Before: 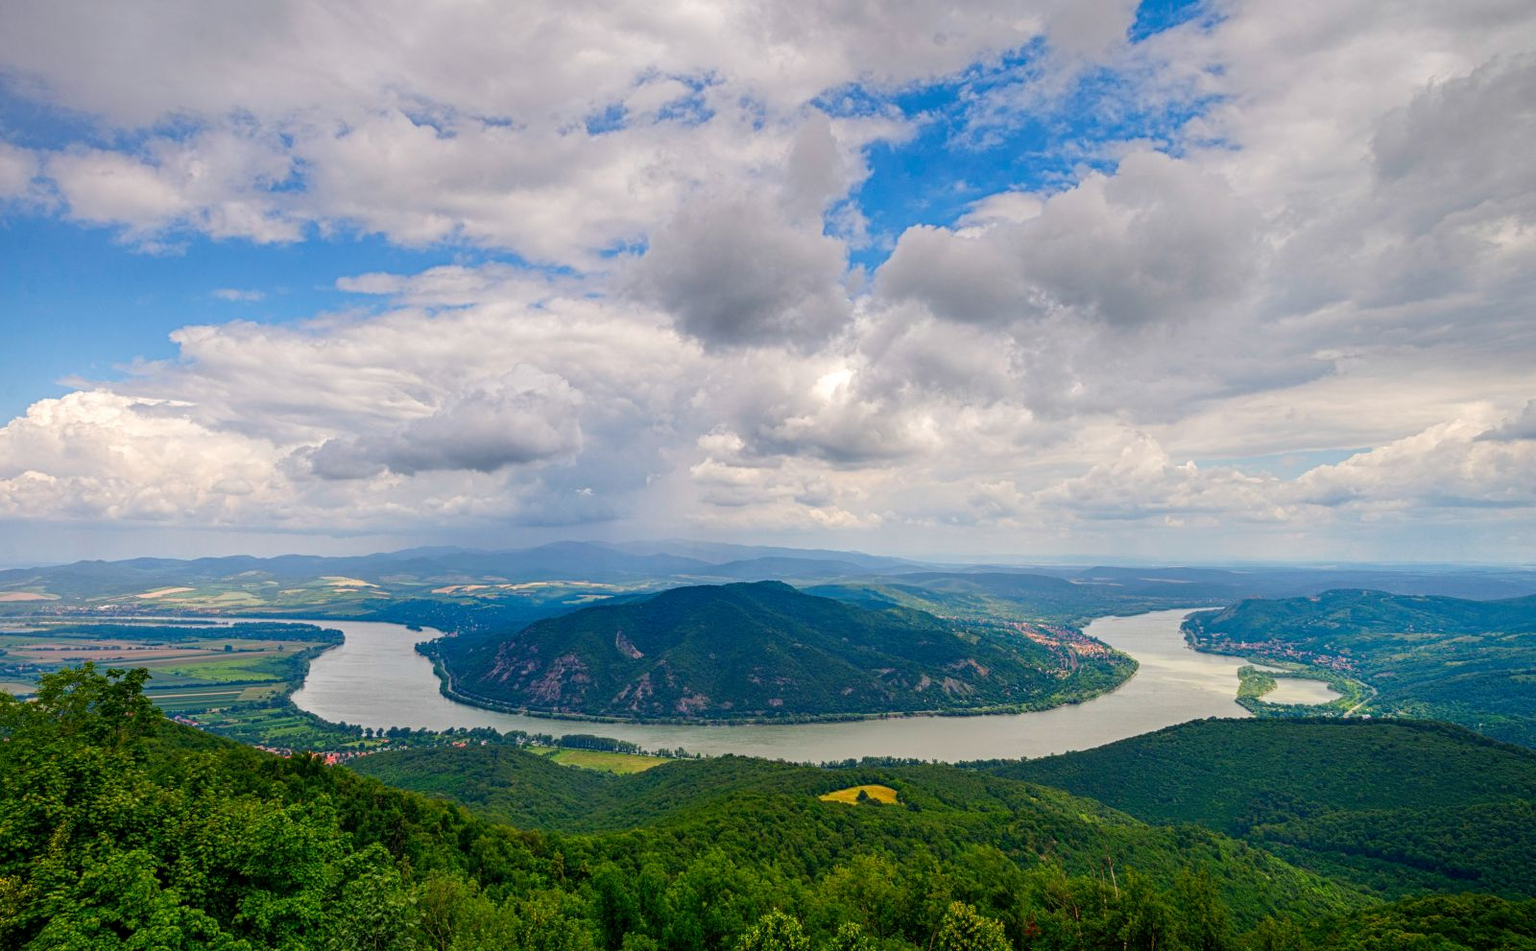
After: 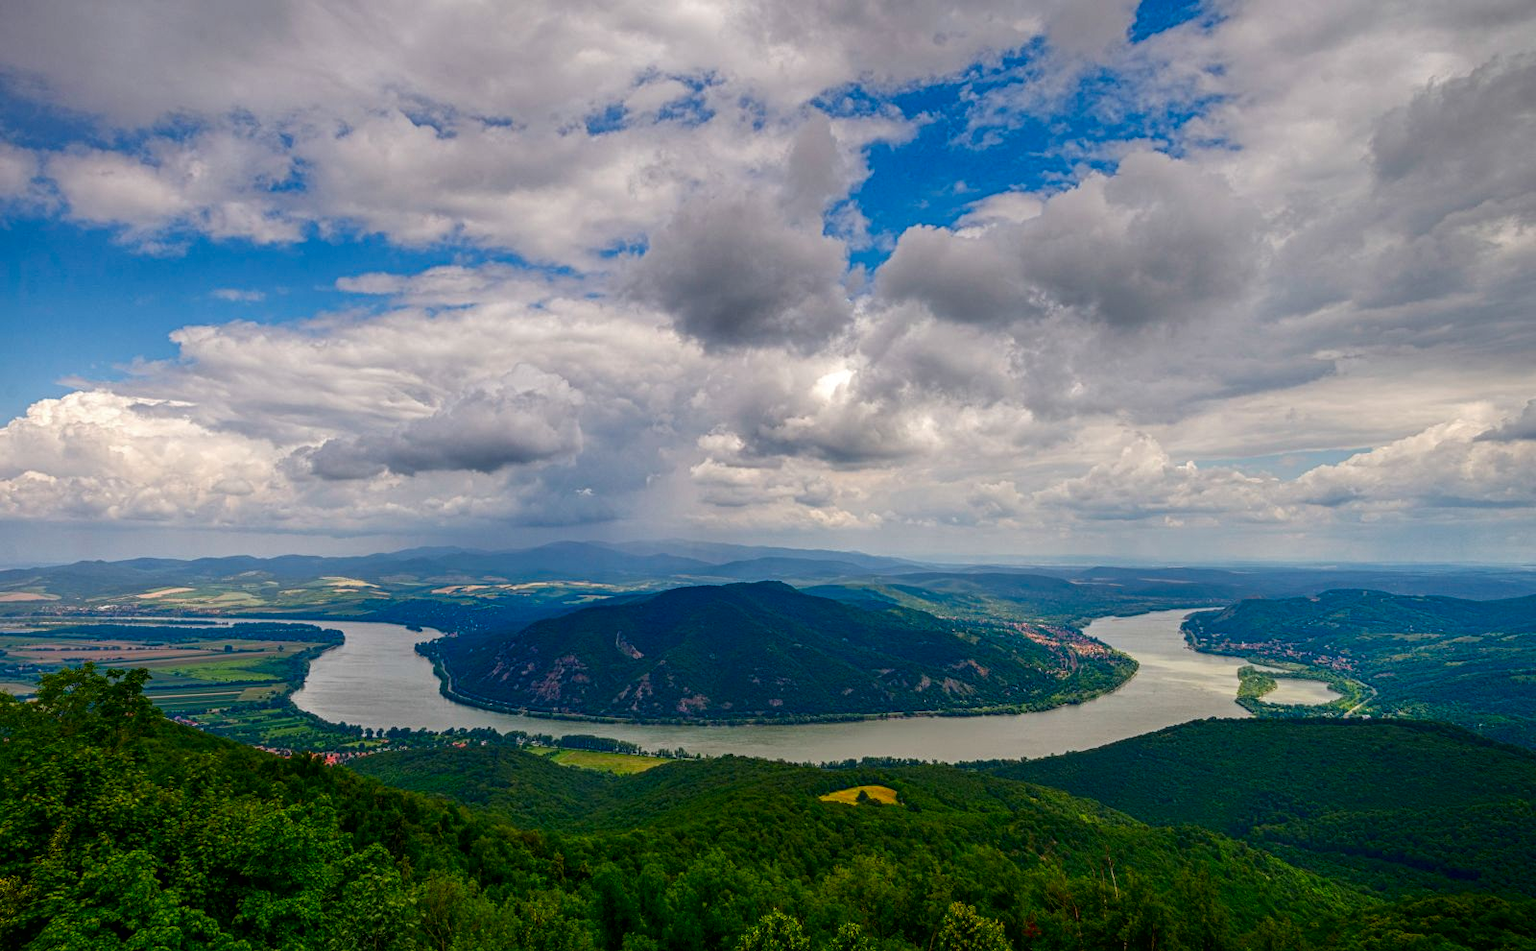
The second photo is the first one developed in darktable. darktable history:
local contrast: detail 110%
contrast brightness saturation: brightness -0.2, saturation 0.08
